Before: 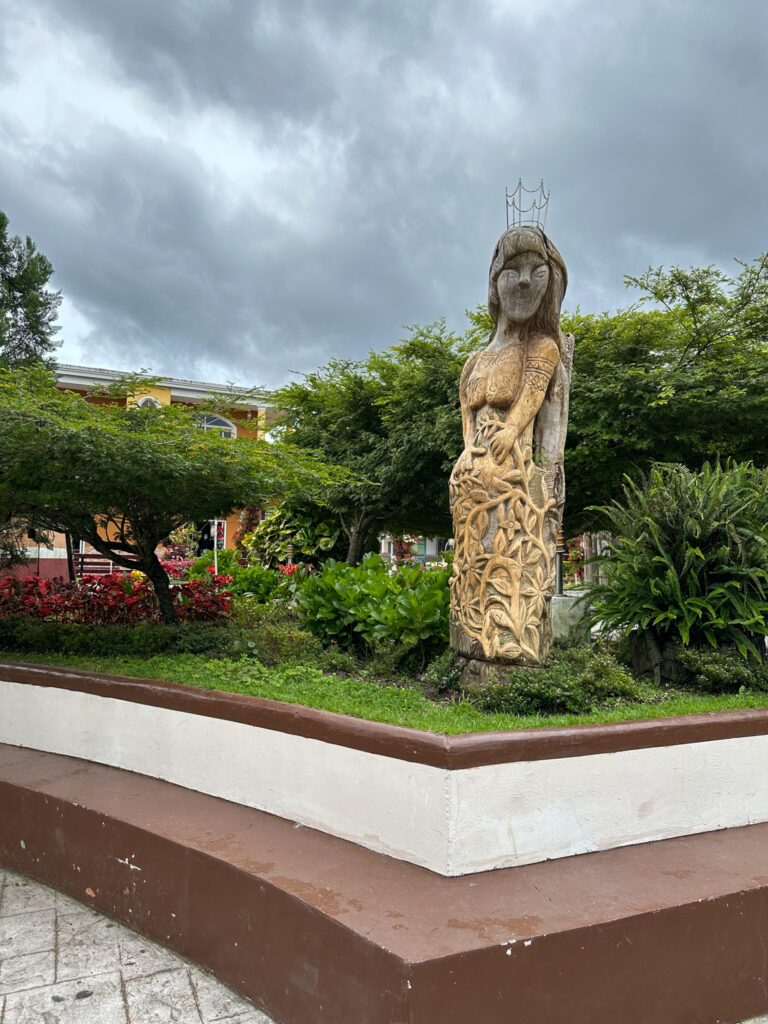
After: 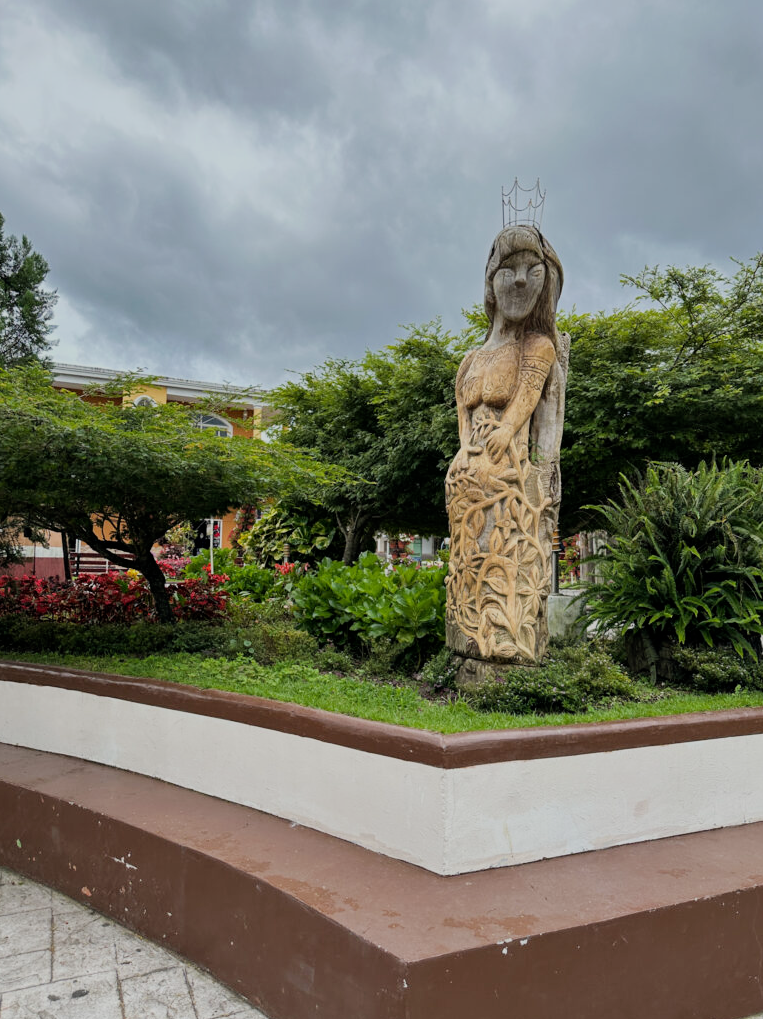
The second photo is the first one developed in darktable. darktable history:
filmic rgb: black relative exposure -16 EV, white relative exposure 6.92 EV, hardness 4.7
crop and rotate: left 0.614%, top 0.179%, bottom 0.309%
